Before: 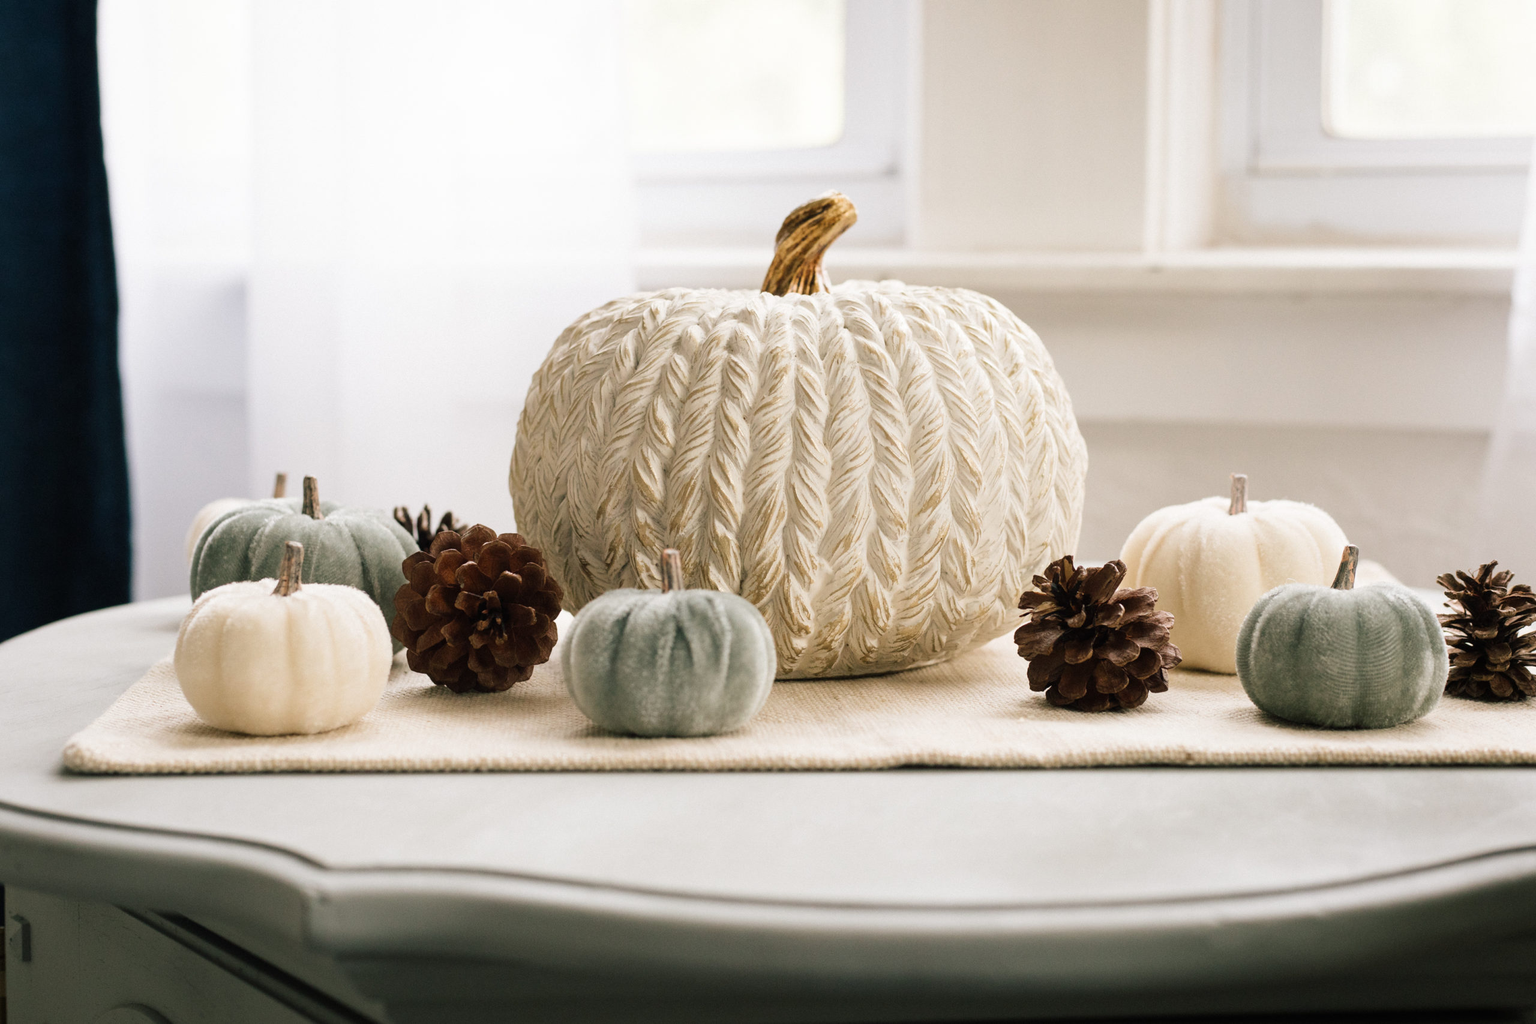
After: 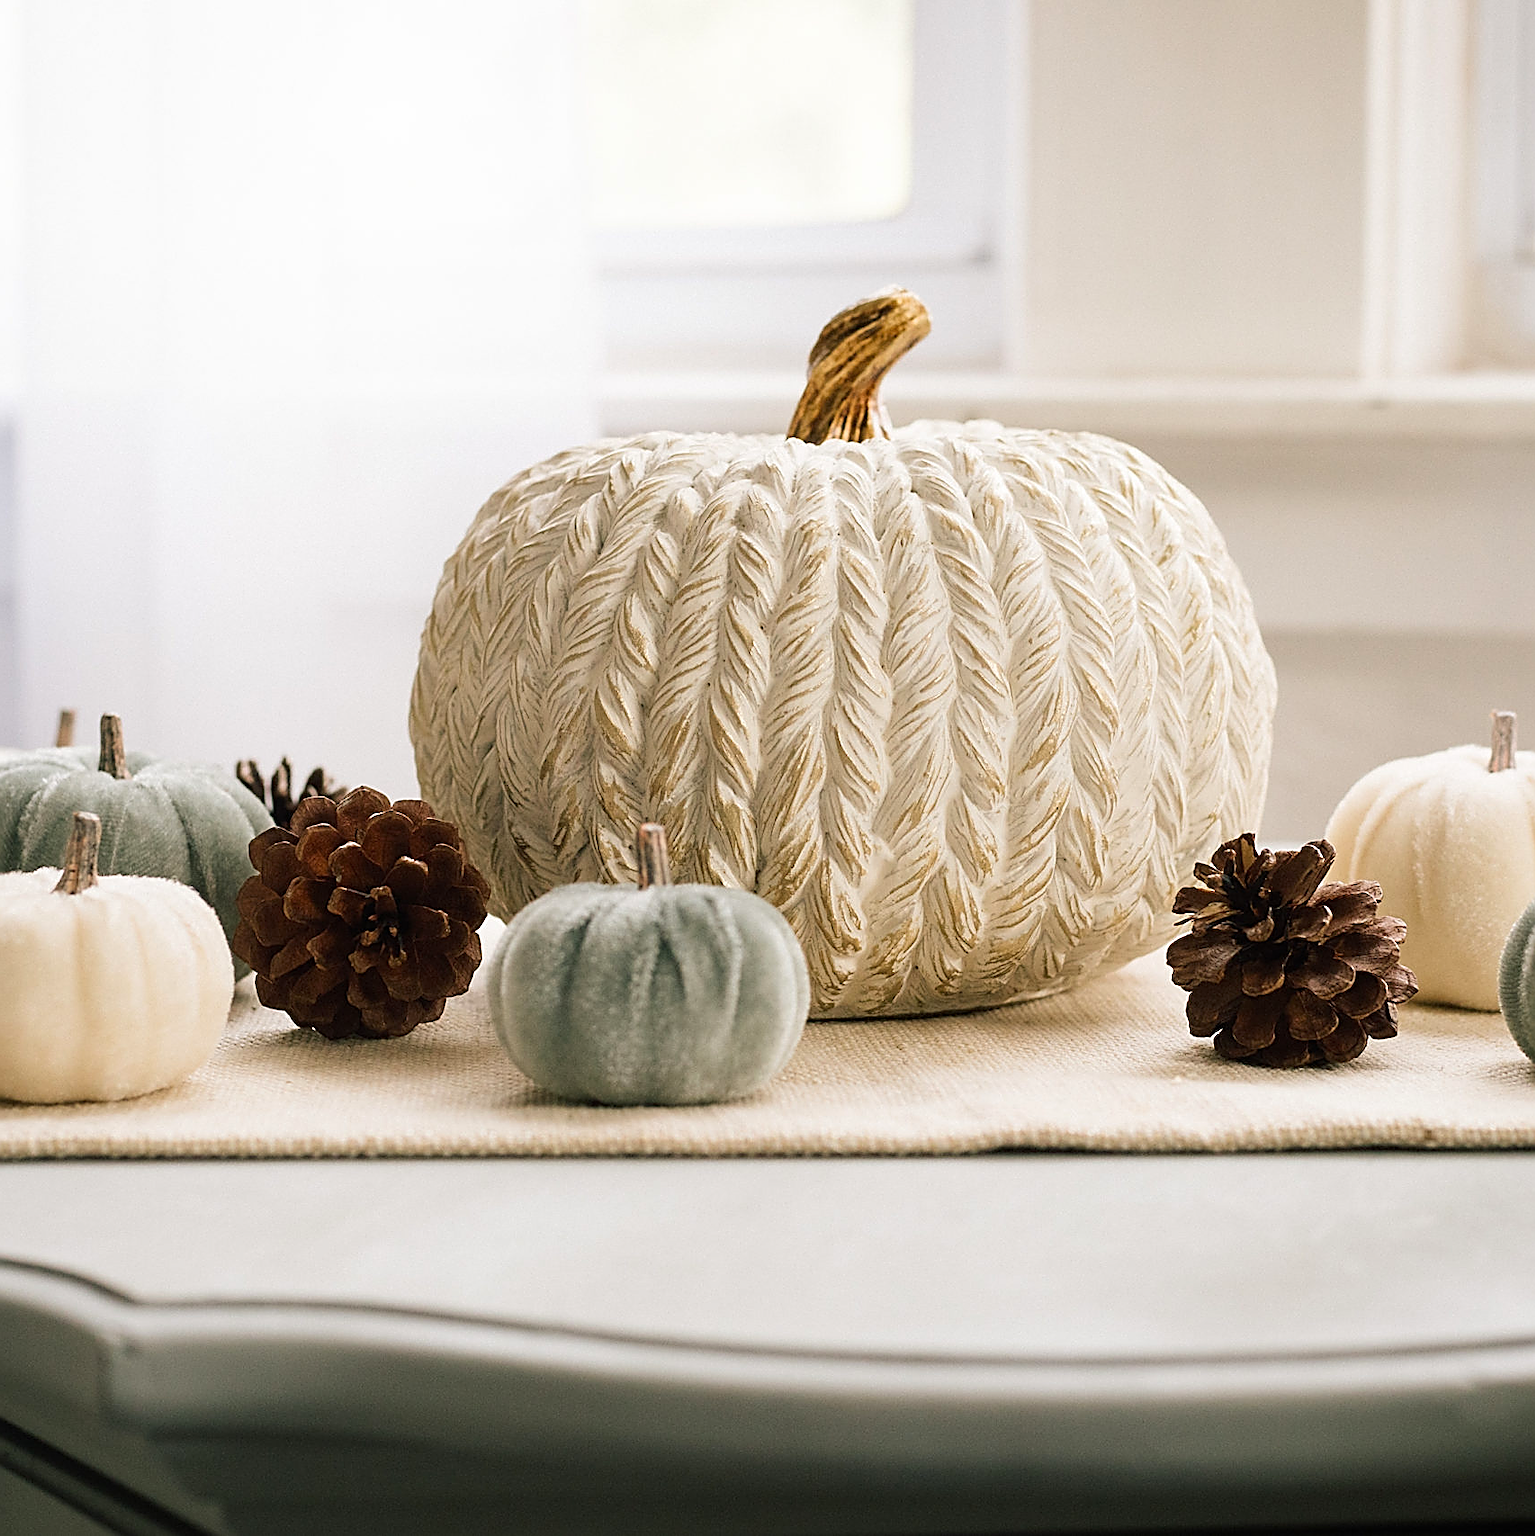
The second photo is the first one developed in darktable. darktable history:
color zones: curves: ch2 [(0, 0.5) (0.143, 0.5) (0.286, 0.489) (0.415, 0.421) (0.571, 0.5) (0.714, 0.5) (0.857, 0.5) (1, 0.5)]
crop: left 15.419%, right 17.914%
contrast brightness saturation: saturation 0.13
sharpen: radius 1.685, amount 1.294
